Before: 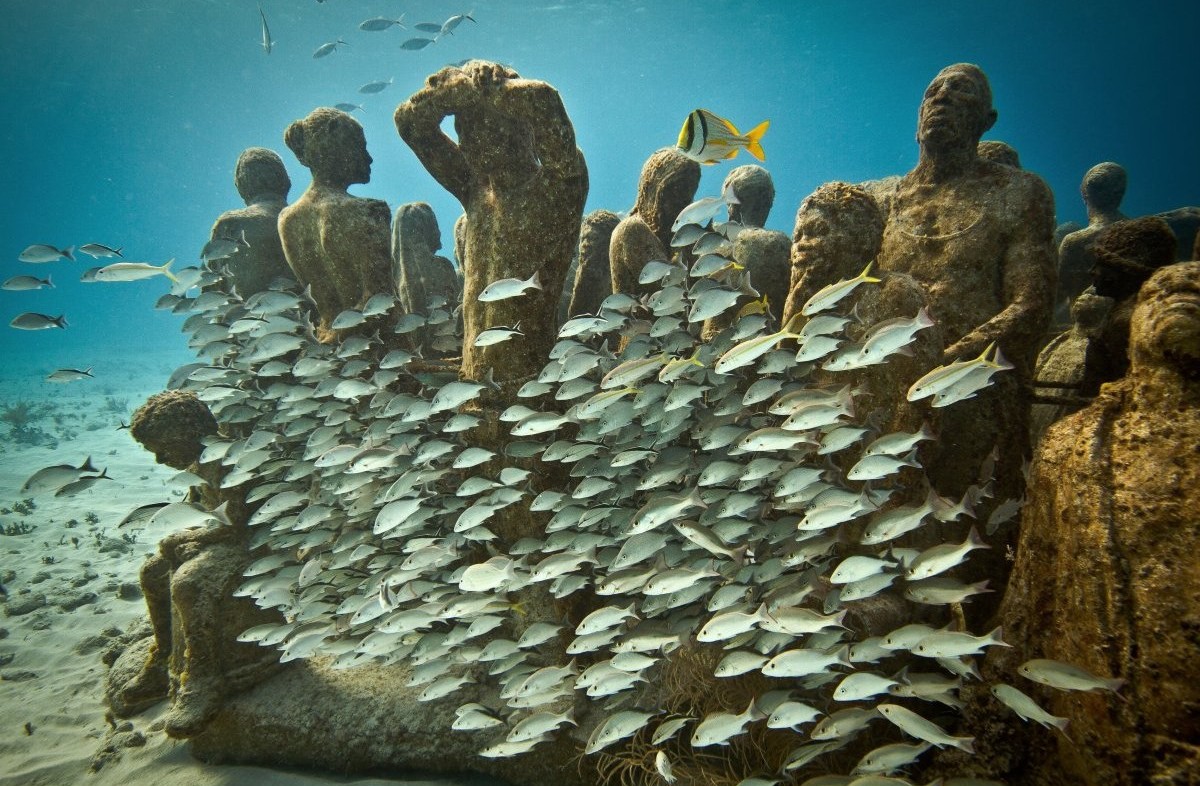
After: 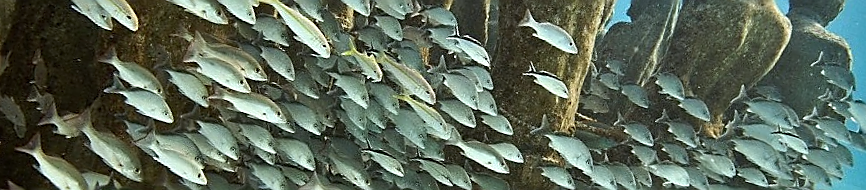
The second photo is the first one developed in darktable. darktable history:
crop and rotate: angle 16.12°, top 30.835%, bottom 35.653%
shadows and highlights: shadows 20.91, highlights -82.73, soften with gaussian
white balance: red 0.974, blue 1.044
sharpen: radius 1.4, amount 1.25, threshold 0.7
